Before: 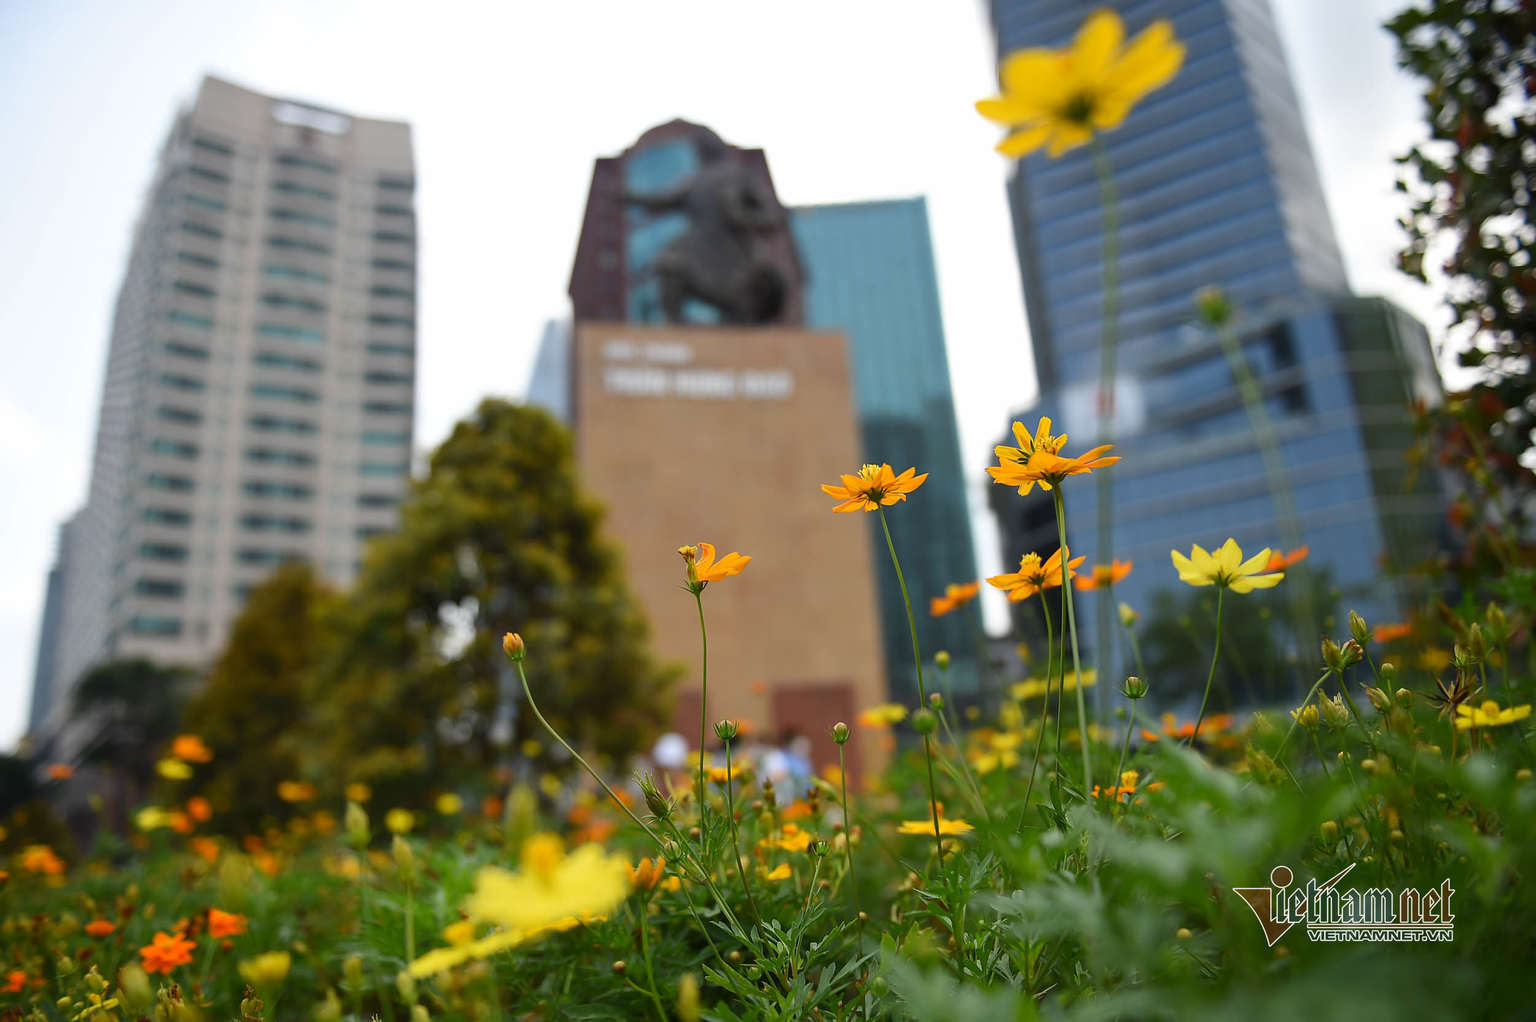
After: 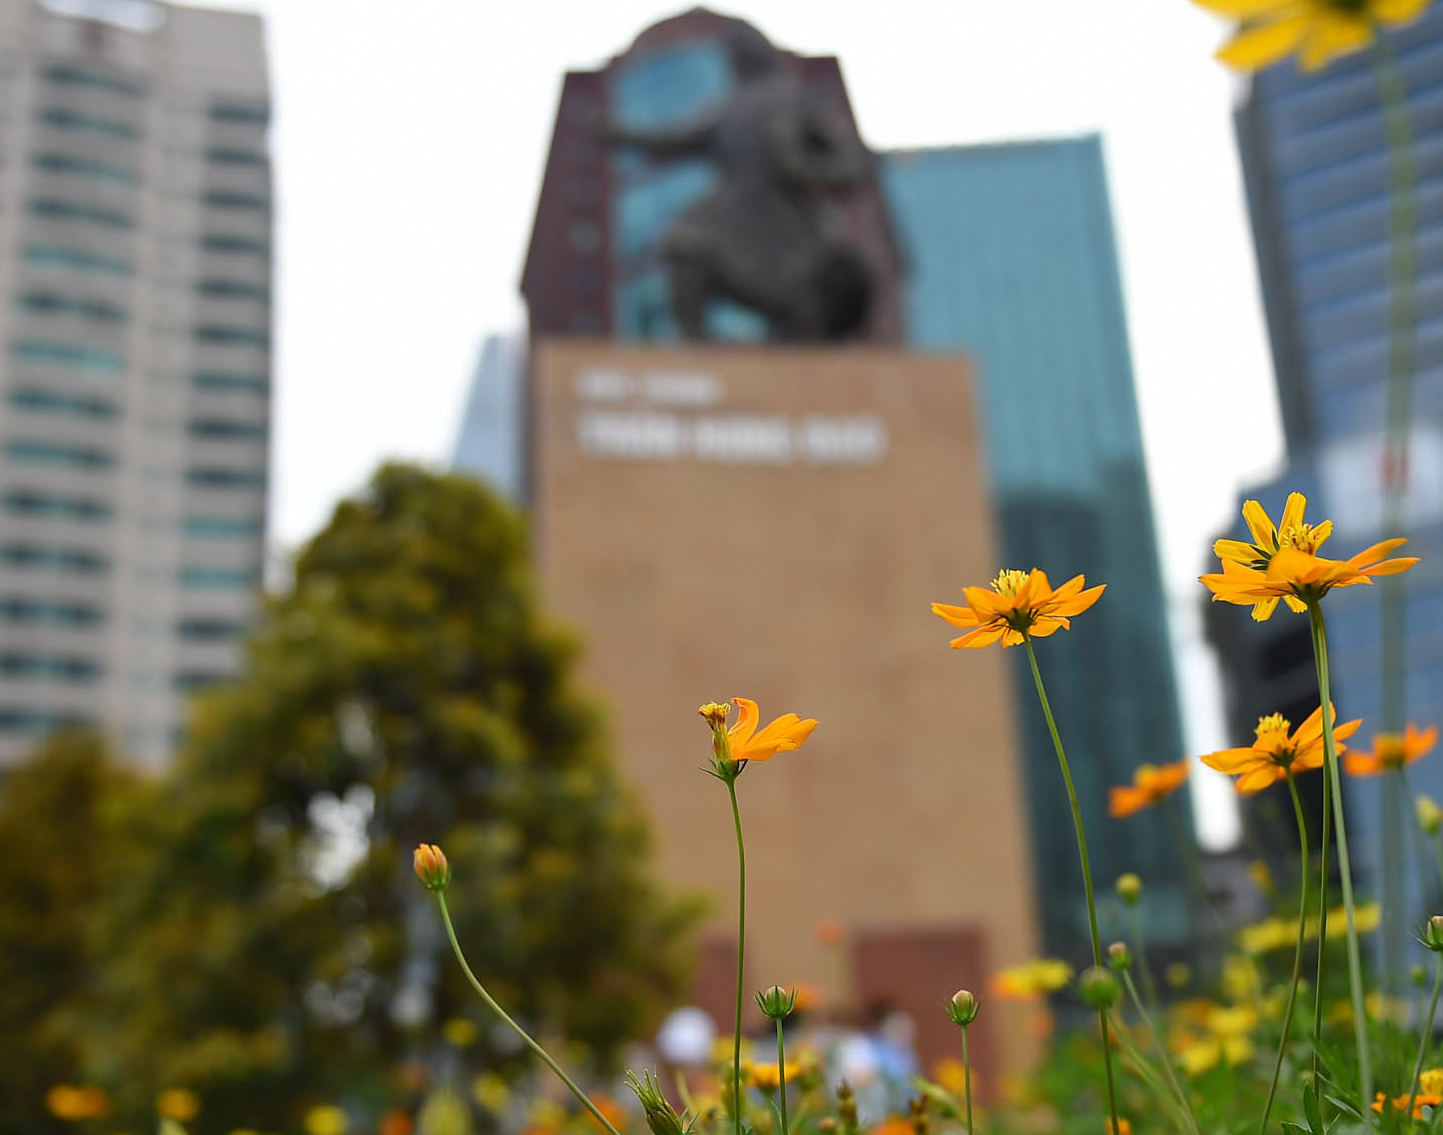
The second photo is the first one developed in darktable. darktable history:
crop: left 16.202%, top 11.208%, right 26.045%, bottom 20.557%
tone equalizer: on, module defaults
